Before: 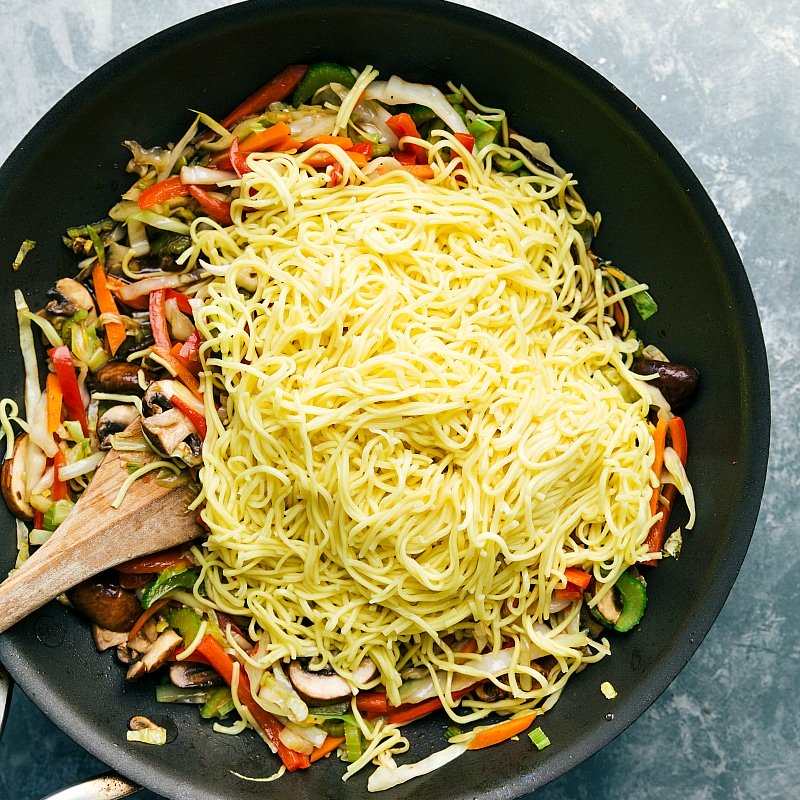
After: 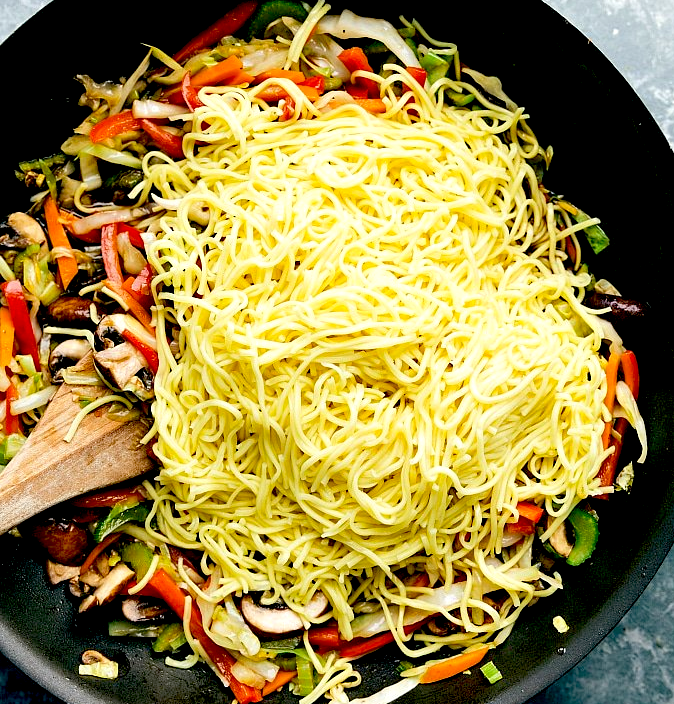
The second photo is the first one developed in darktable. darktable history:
crop: left 6.122%, top 8.362%, right 9.527%, bottom 3.612%
exposure: black level correction 0.026, exposure 0.18 EV, compensate highlight preservation false
